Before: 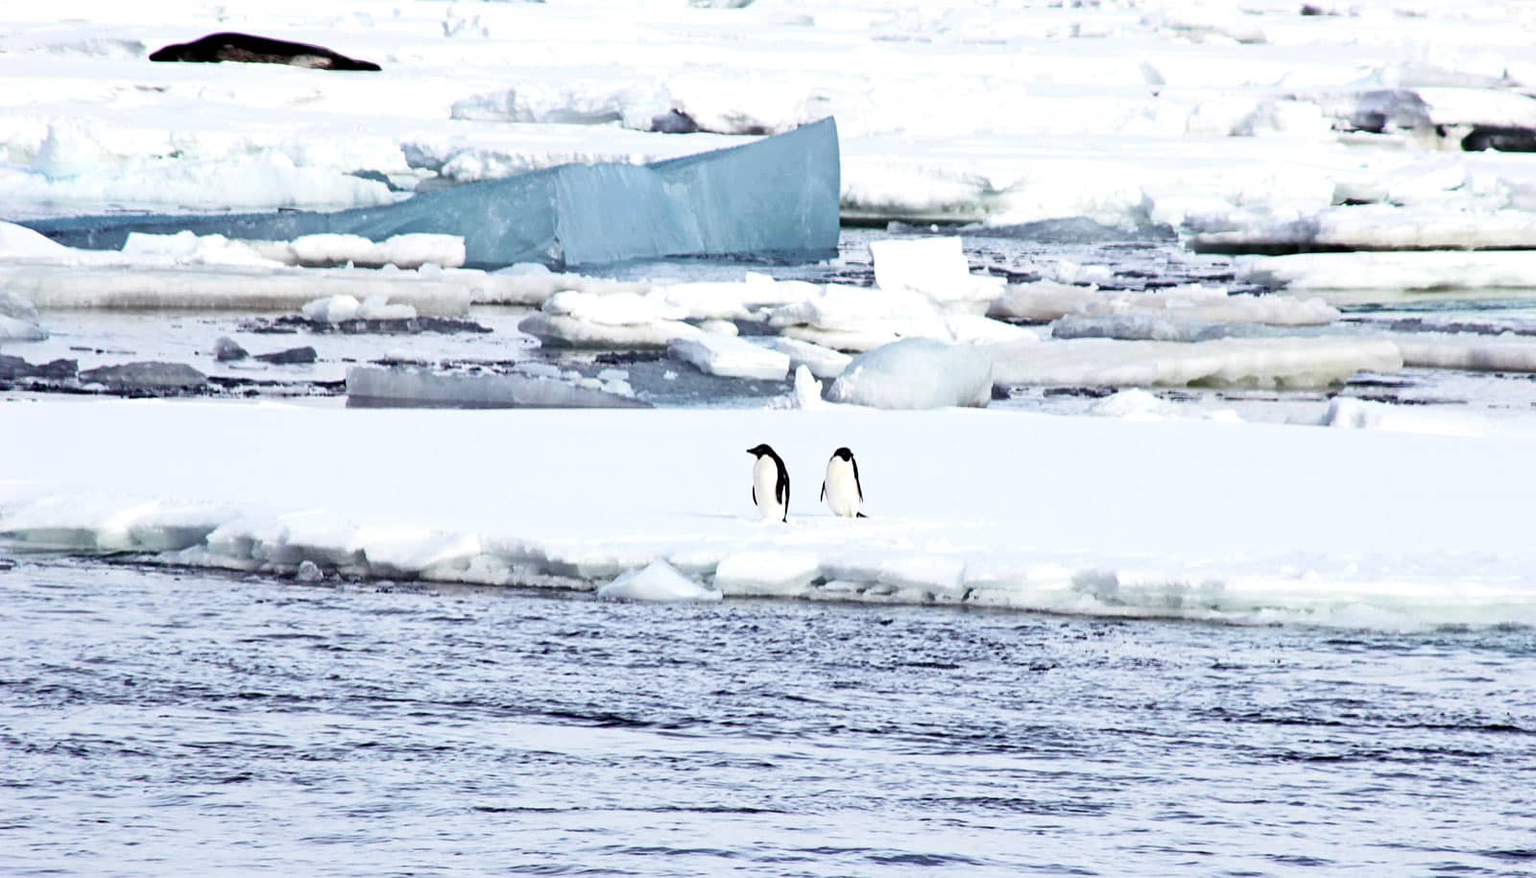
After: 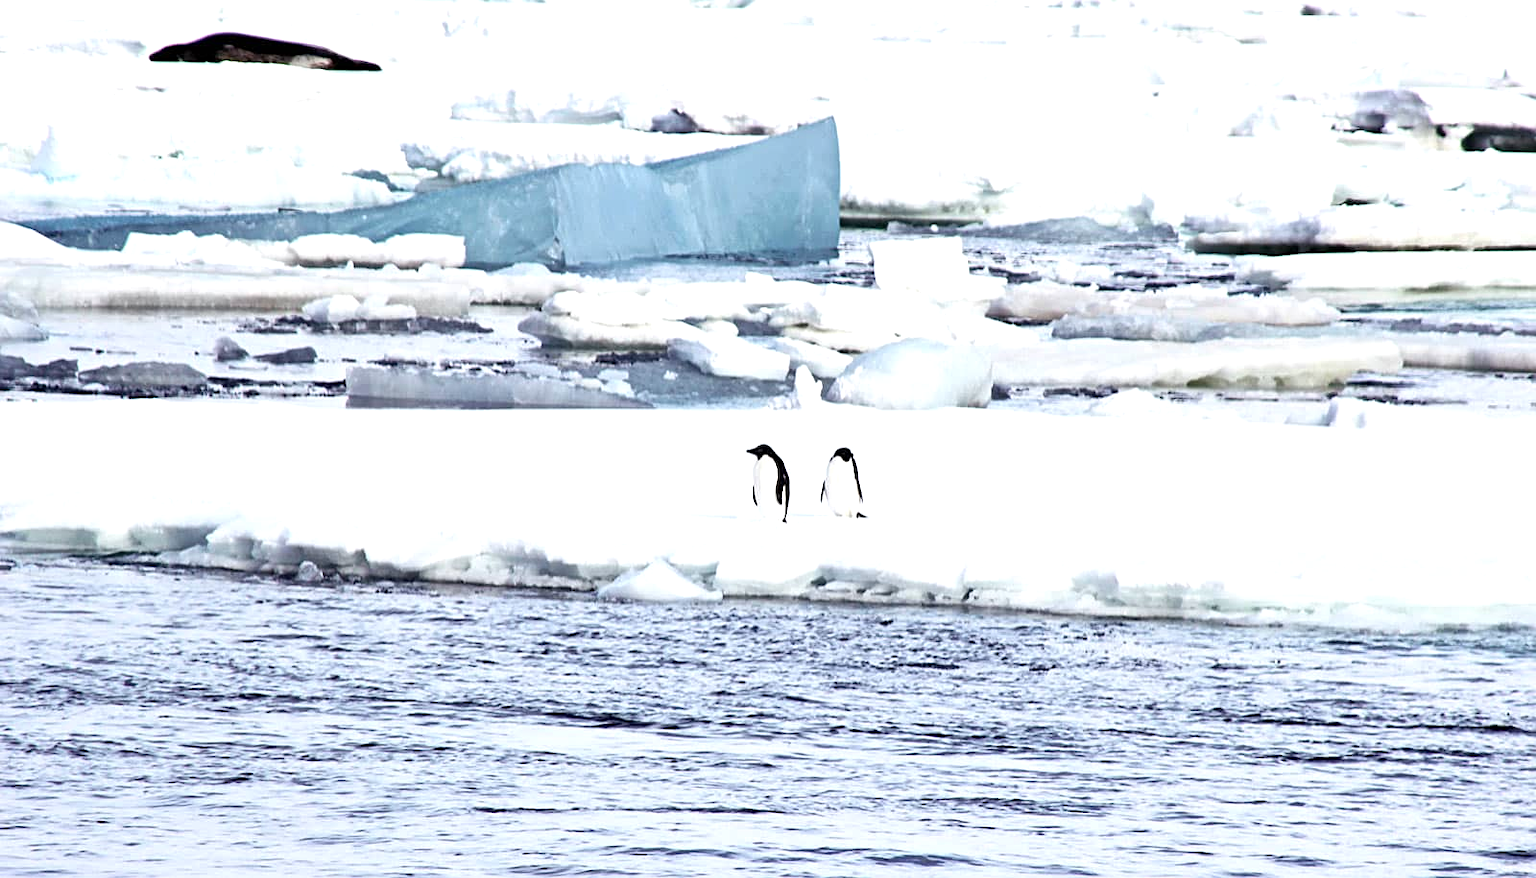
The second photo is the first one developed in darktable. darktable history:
sharpen: amount 0.205
exposure: exposure 0.296 EV, compensate highlight preservation false
